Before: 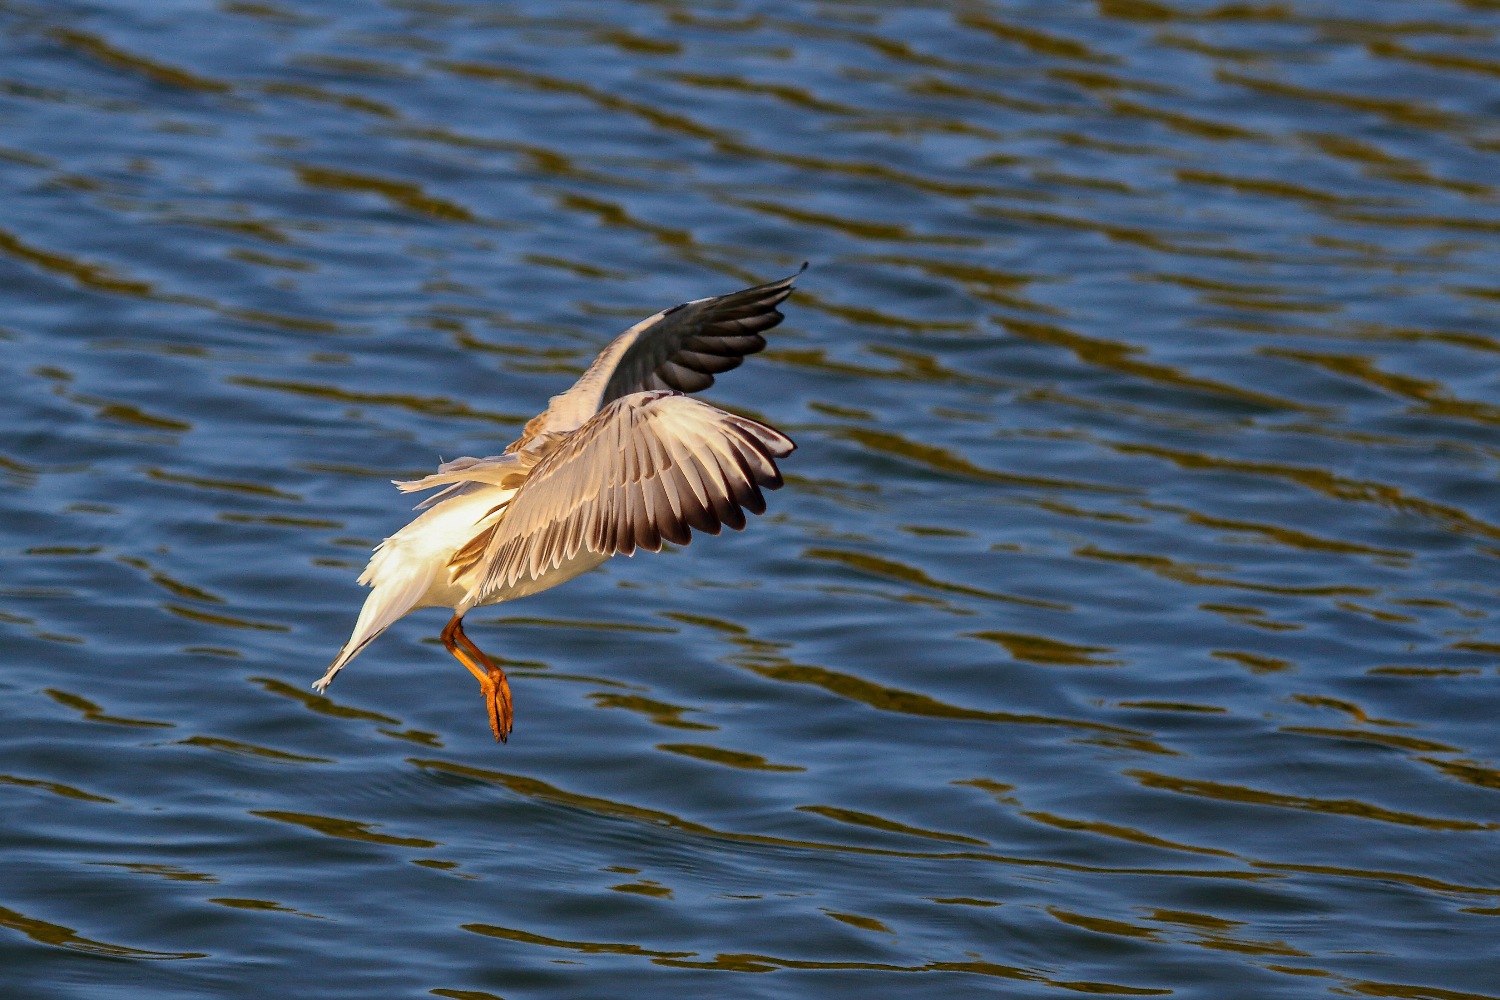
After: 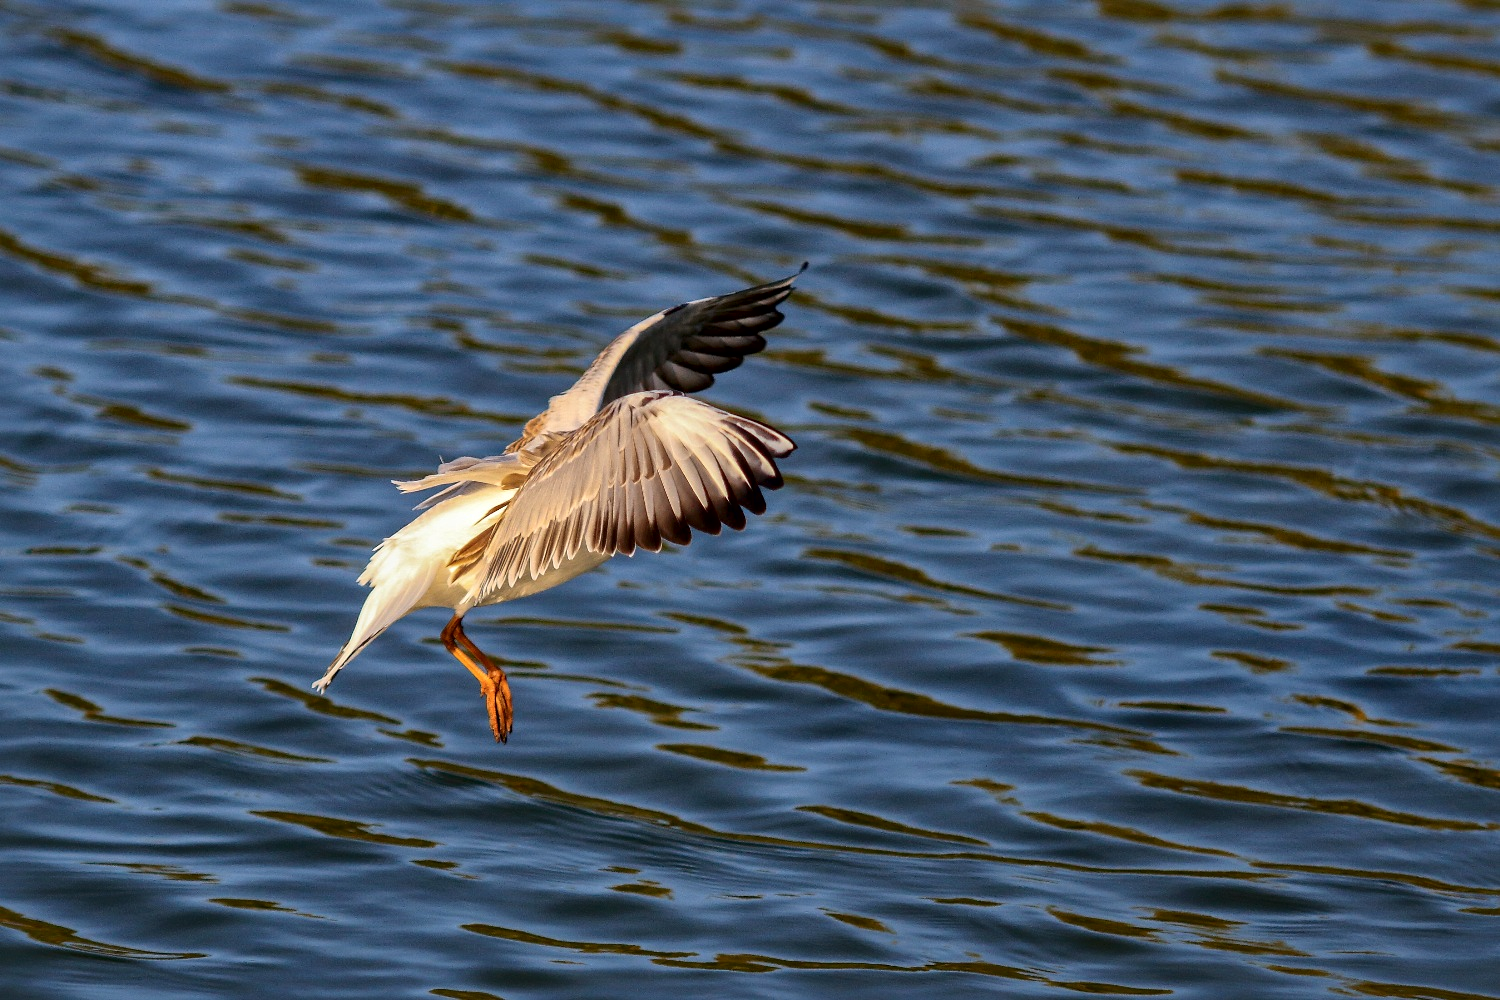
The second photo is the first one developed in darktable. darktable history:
local contrast: mode bilateral grid, contrast 19, coarseness 50, detail 149%, midtone range 0.2
